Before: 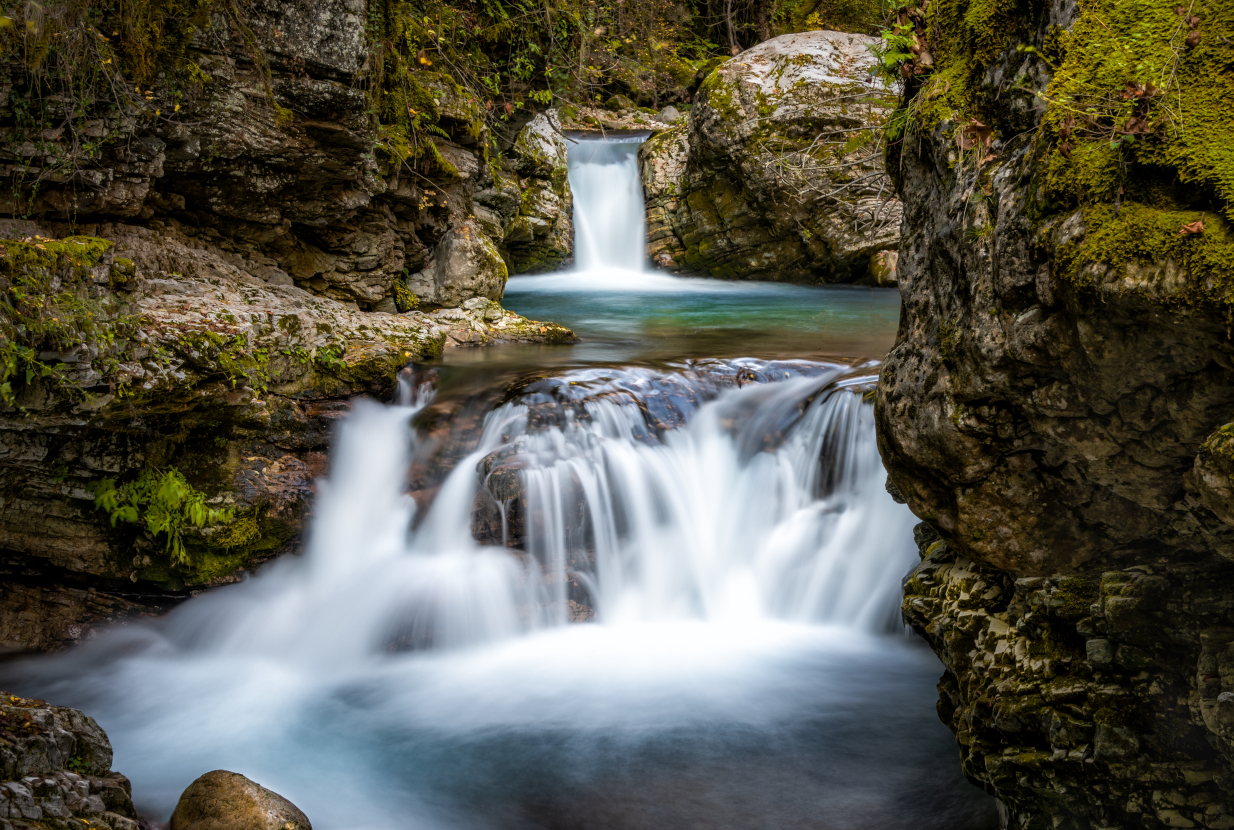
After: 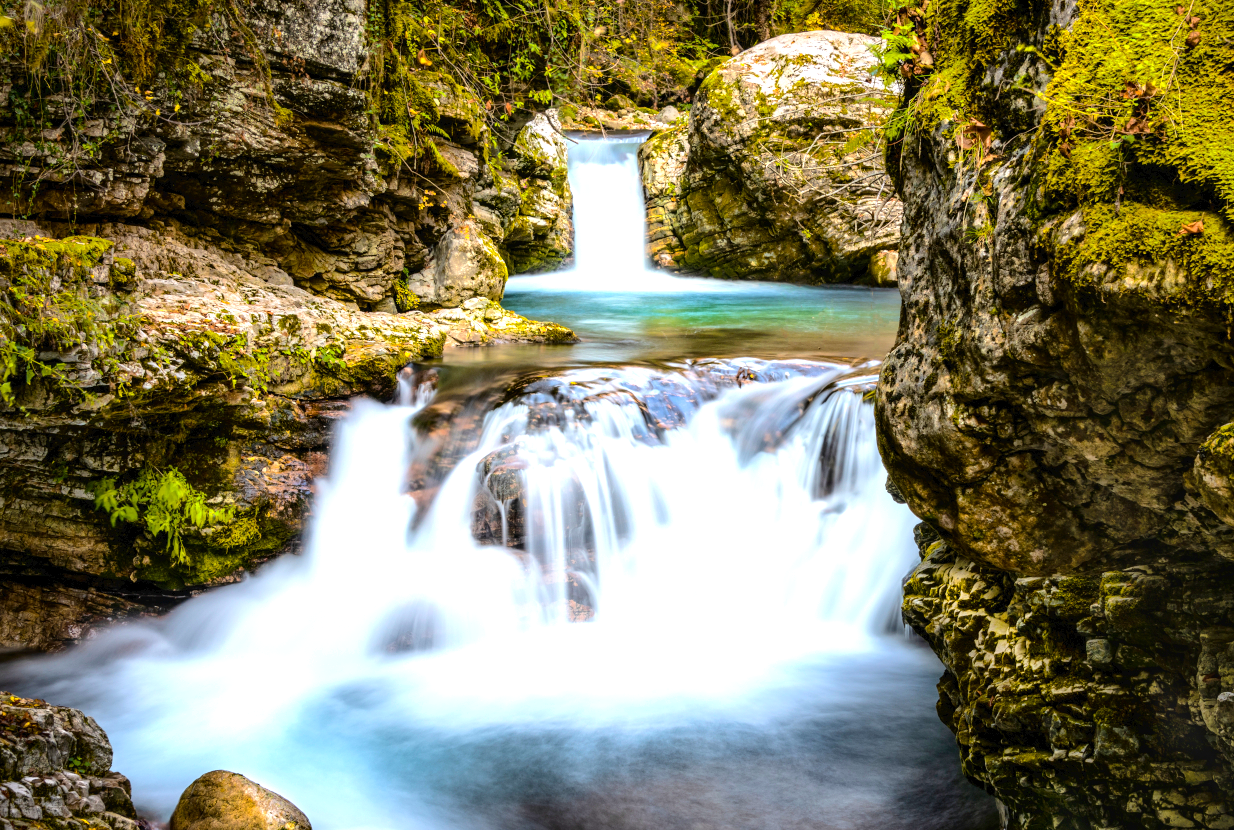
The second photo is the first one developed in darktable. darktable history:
exposure: exposure 1.068 EV, compensate exposure bias true, compensate highlight preservation false
local contrast: highlights 100%, shadows 99%, detail 119%, midtone range 0.2
color balance rgb: perceptual saturation grading › global saturation 25.204%, global vibrance 20%
tone curve: curves: ch0 [(0, 0) (0.003, 0.035) (0.011, 0.035) (0.025, 0.035) (0.044, 0.046) (0.069, 0.063) (0.1, 0.084) (0.136, 0.123) (0.177, 0.174) (0.224, 0.232) (0.277, 0.304) (0.335, 0.387) (0.399, 0.476) (0.468, 0.566) (0.543, 0.639) (0.623, 0.714) (0.709, 0.776) (0.801, 0.851) (0.898, 0.921) (1, 1)], color space Lab, independent channels, preserve colors none
